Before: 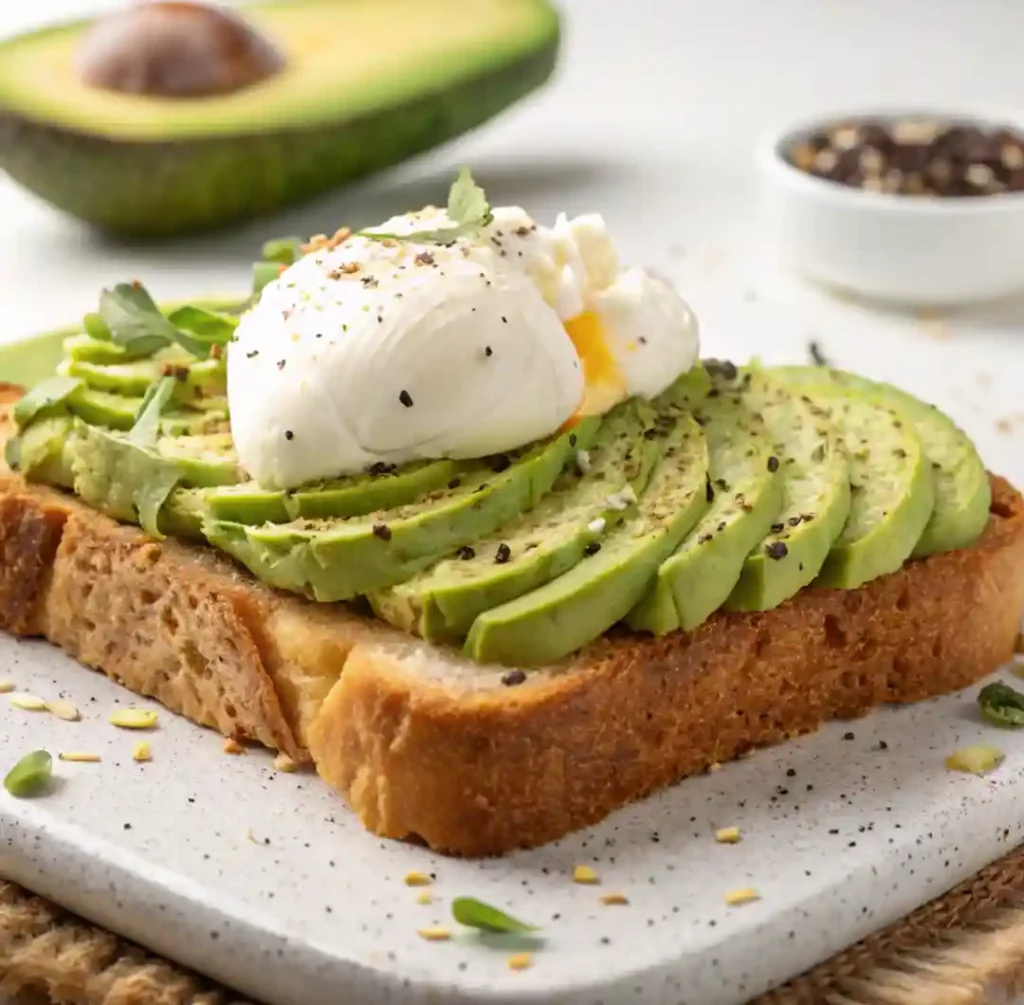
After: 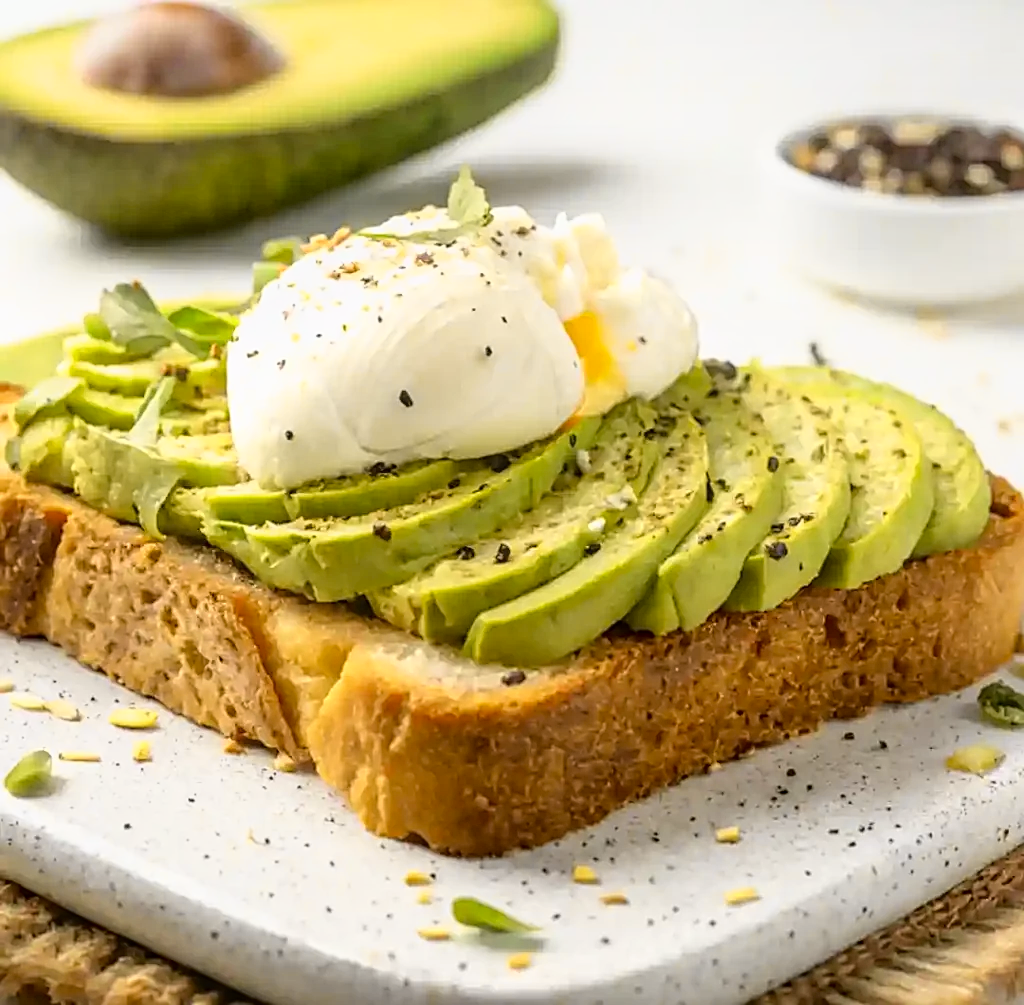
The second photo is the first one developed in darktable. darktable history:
tone curve: curves: ch0 [(0, 0.013) (0.129, 0.1) (0.327, 0.382) (0.489, 0.573) (0.66, 0.748) (0.858, 0.926) (1, 0.977)]; ch1 [(0, 0) (0.353, 0.344) (0.45, 0.46) (0.498, 0.498) (0.521, 0.512) (0.563, 0.559) (0.592, 0.578) (0.647, 0.657) (1, 1)]; ch2 [(0, 0) (0.333, 0.346) (0.375, 0.375) (0.424, 0.43) (0.476, 0.492) (0.502, 0.502) (0.524, 0.531) (0.579, 0.61) (0.612, 0.644) (0.66, 0.715) (1, 1)], color space Lab, independent channels, preserve colors none
local contrast: detail 130%
contrast equalizer: y [[0.439, 0.44, 0.442, 0.457, 0.493, 0.498], [0.5 ×6], [0.5 ×6], [0 ×6], [0 ×6]], mix 0.76
sharpen: on, module defaults
